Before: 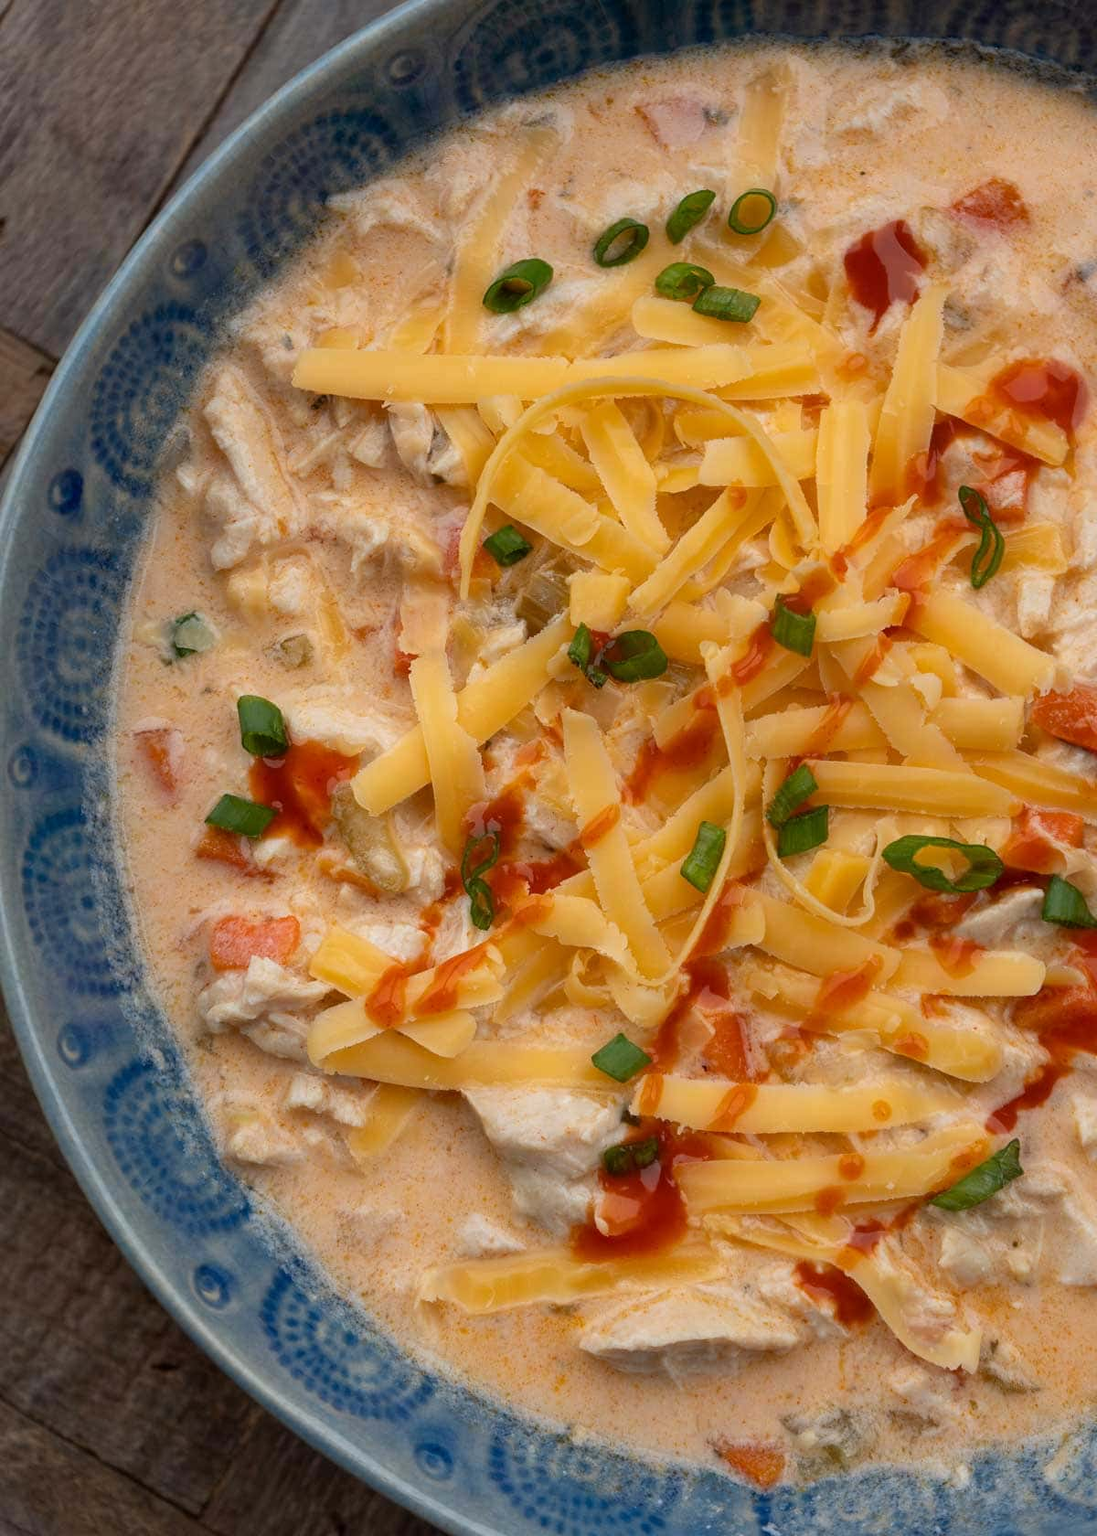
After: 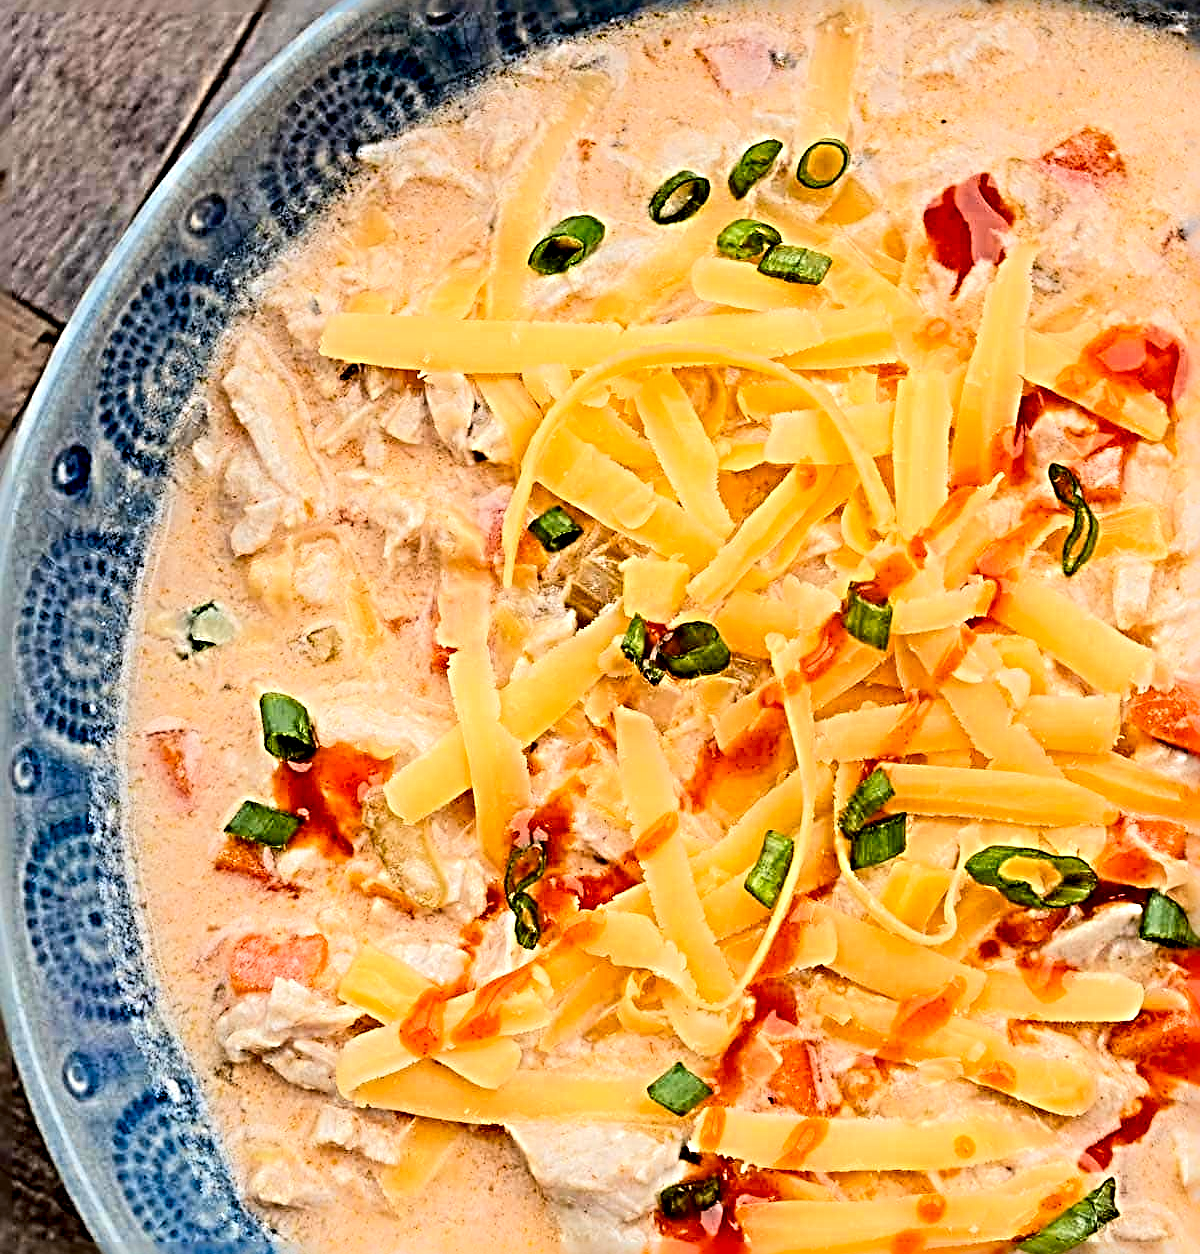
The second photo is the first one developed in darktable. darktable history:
crop: top 4.092%, bottom 21.216%
sharpen: radius 6.299, amount 1.804, threshold 0.116
tone equalizer: -7 EV 0.153 EV, -6 EV 0.618 EV, -5 EV 1.17 EV, -4 EV 1.34 EV, -3 EV 1.18 EV, -2 EV 0.6 EV, -1 EV 0.157 EV, edges refinement/feathering 500, mask exposure compensation -1.57 EV, preserve details no
exposure: black level correction 0.007, exposure 0.102 EV, compensate exposure bias true, compensate highlight preservation false
